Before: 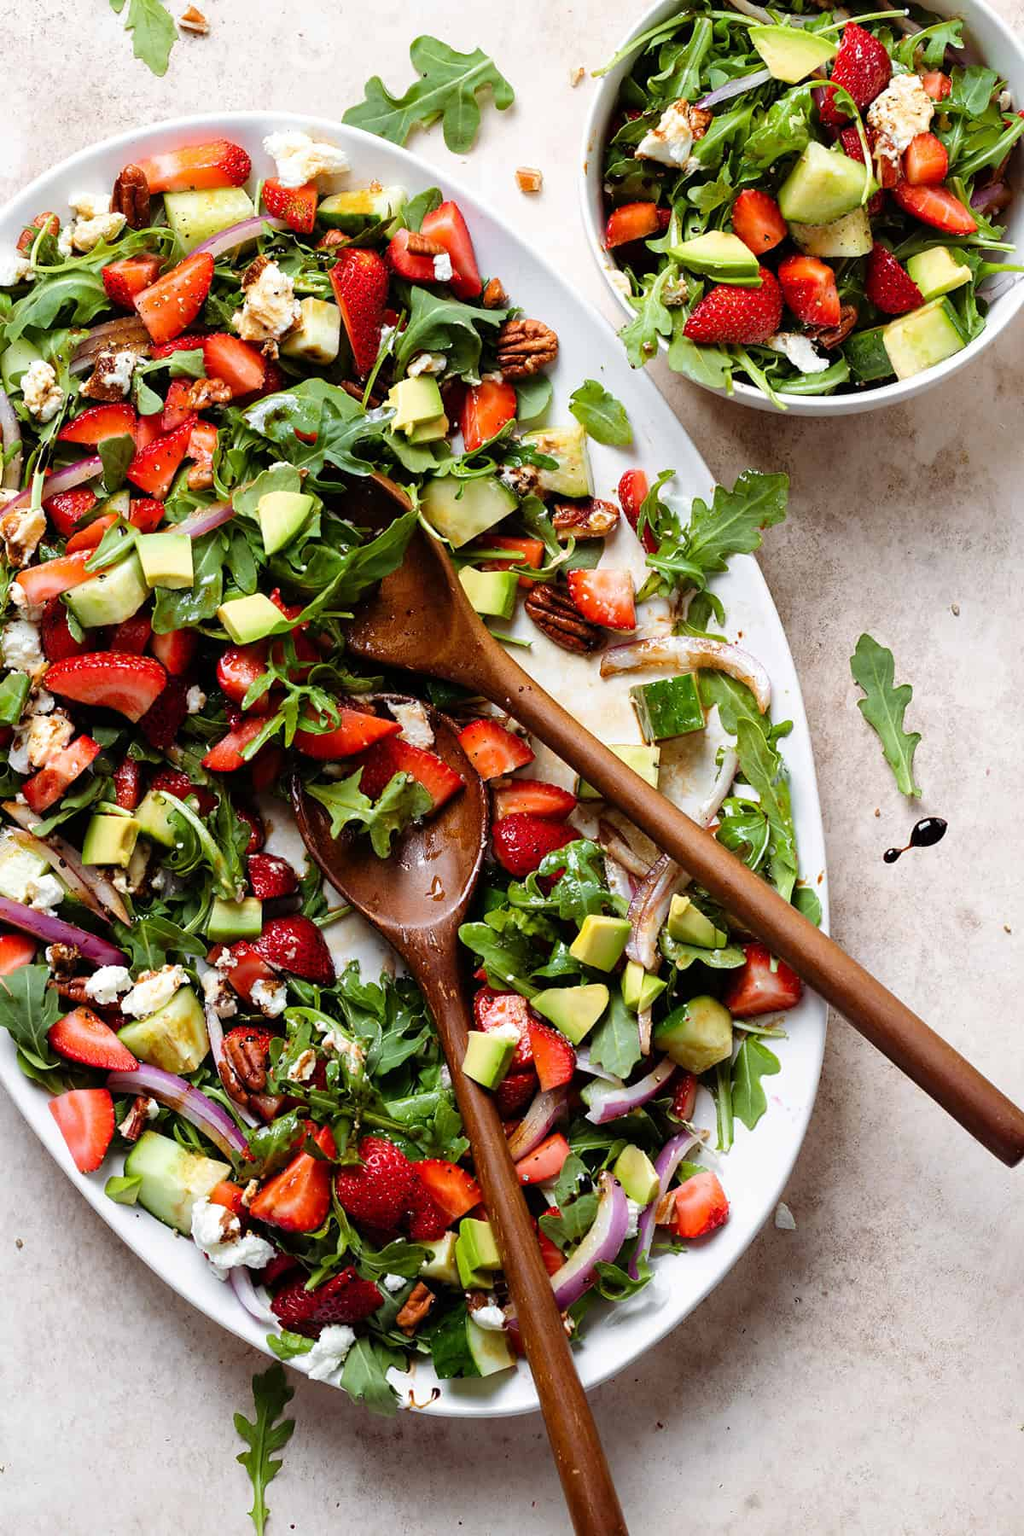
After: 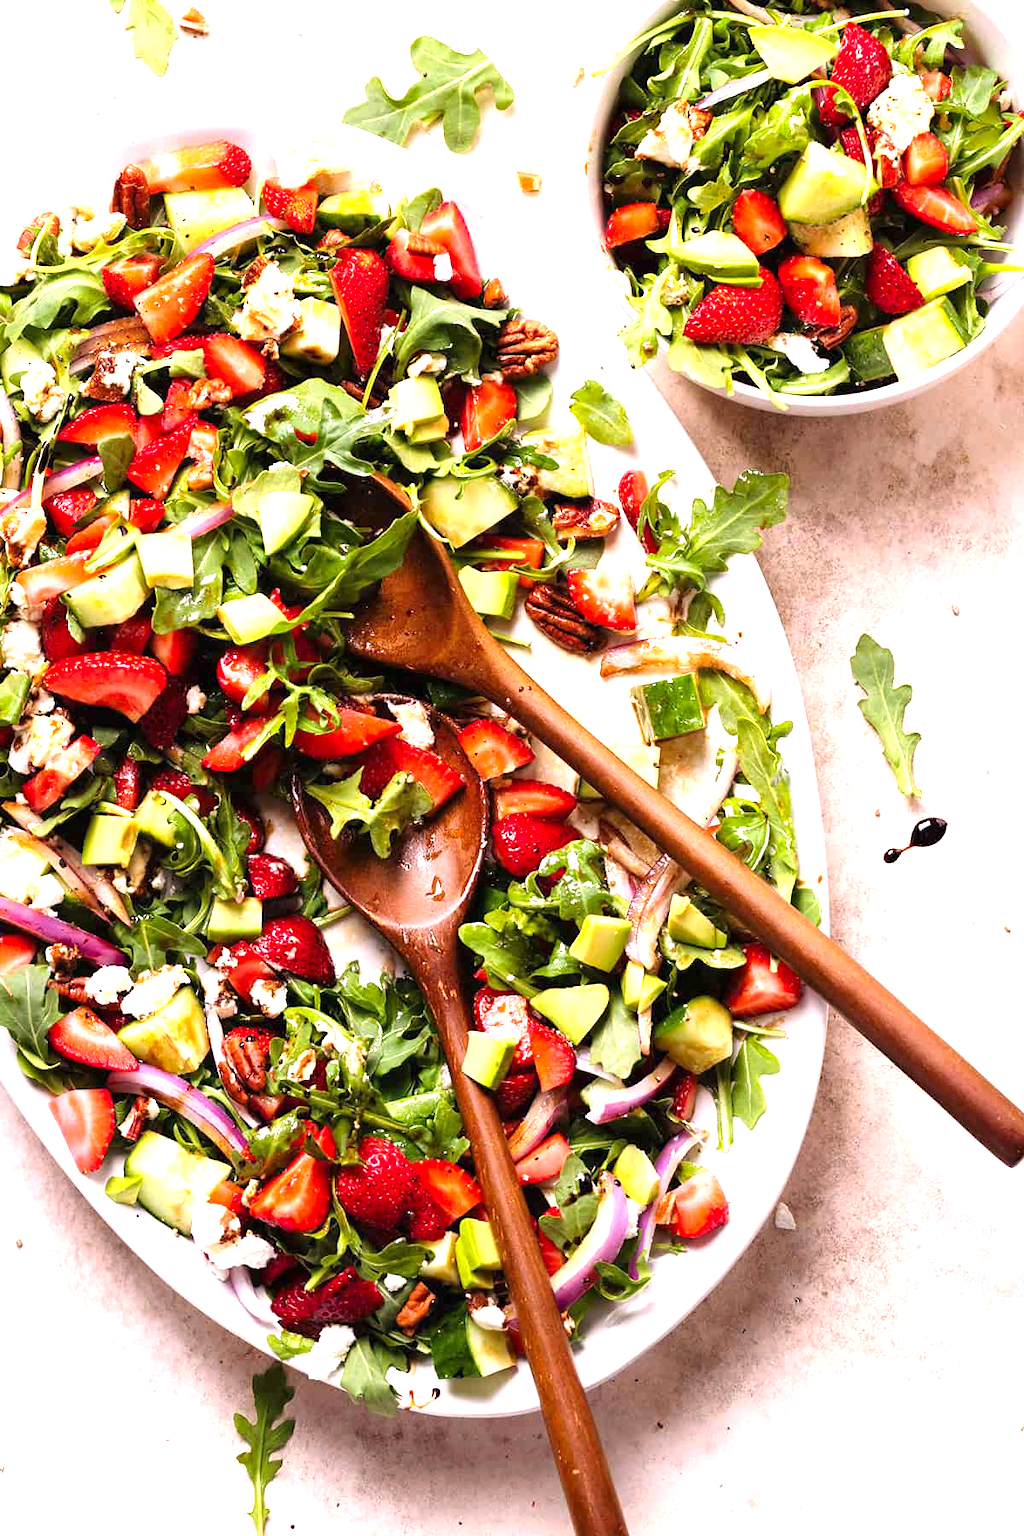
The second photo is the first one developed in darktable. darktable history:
color correction: highlights a* 12.73, highlights b* 5.42
exposure: black level correction 0, exposure 1.098 EV, compensate highlight preservation false
